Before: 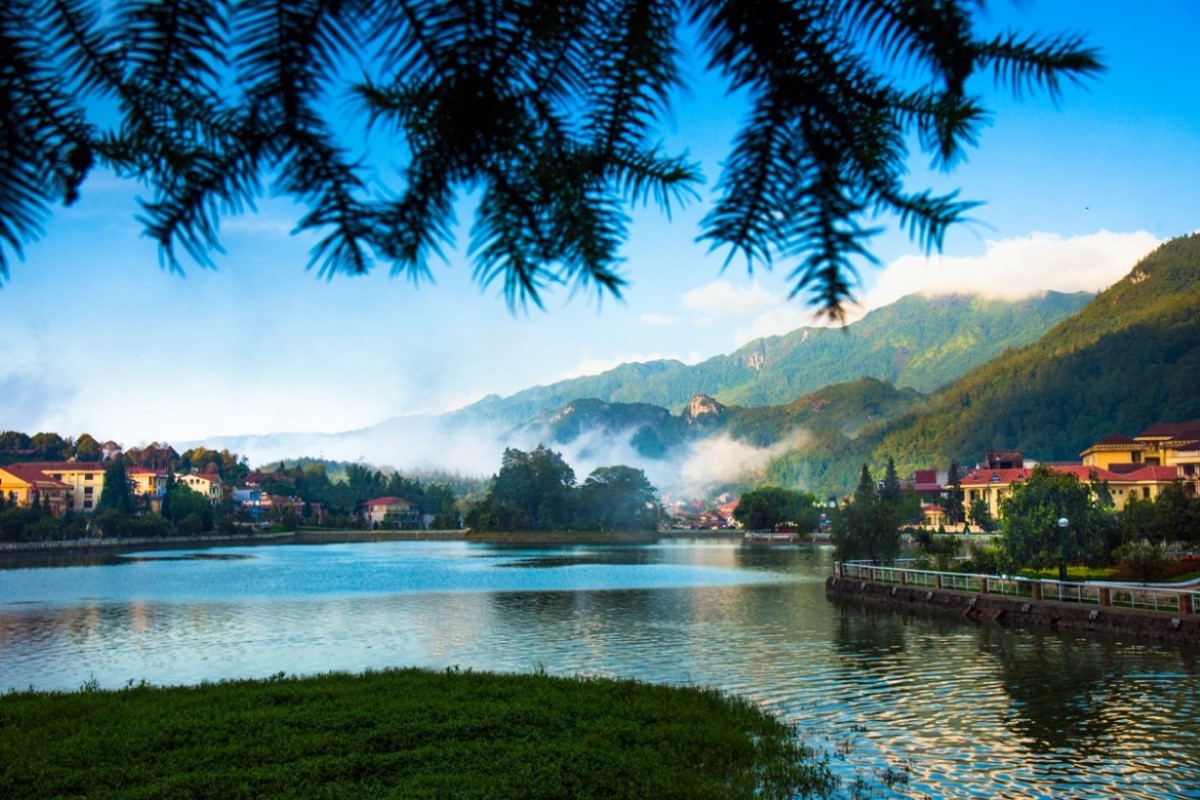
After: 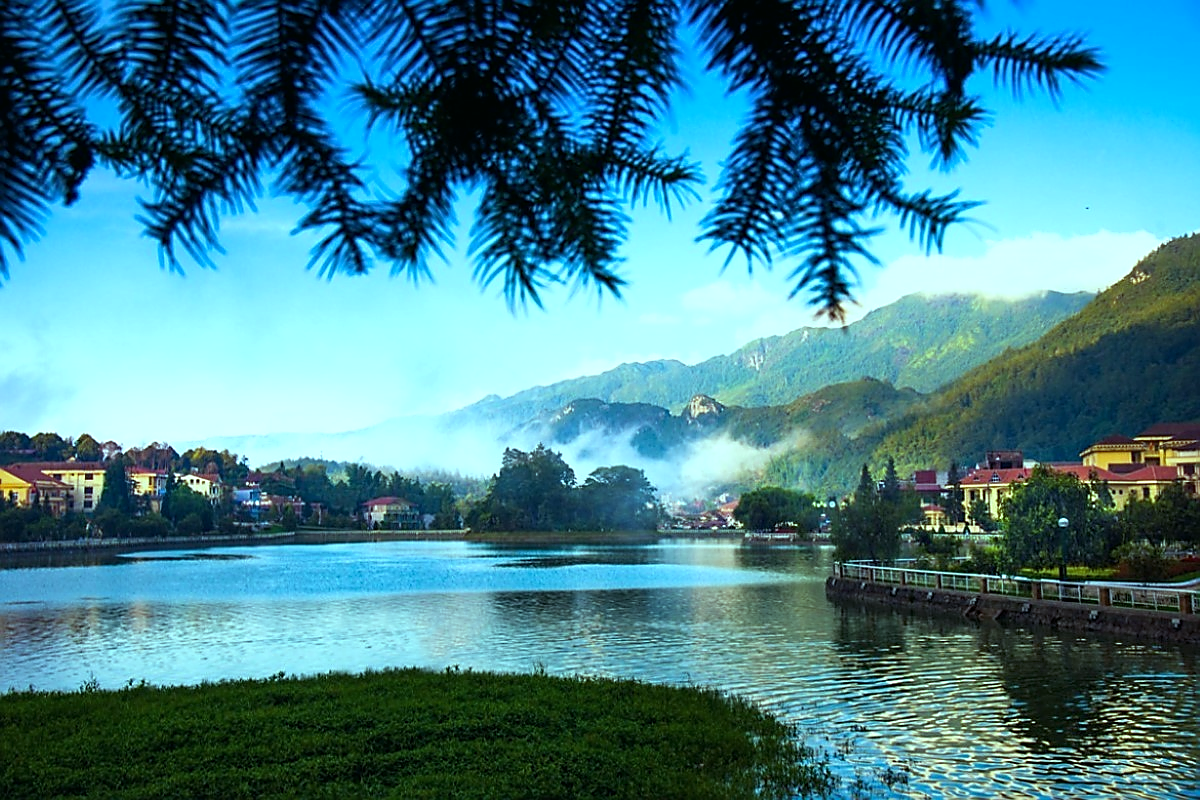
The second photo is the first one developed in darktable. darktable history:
sharpen: radius 1.4, amount 1.25, threshold 0.7
color balance: mode lift, gamma, gain (sRGB), lift [0.997, 0.979, 1.021, 1.011], gamma [1, 1.084, 0.916, 0.998], gain [1, 0.87, 1.13, 1.101], contrast 4.55%, contrast fulcrum 38.24%, output saturation 104.09%
white balance: red 0.974, blue 1.044
